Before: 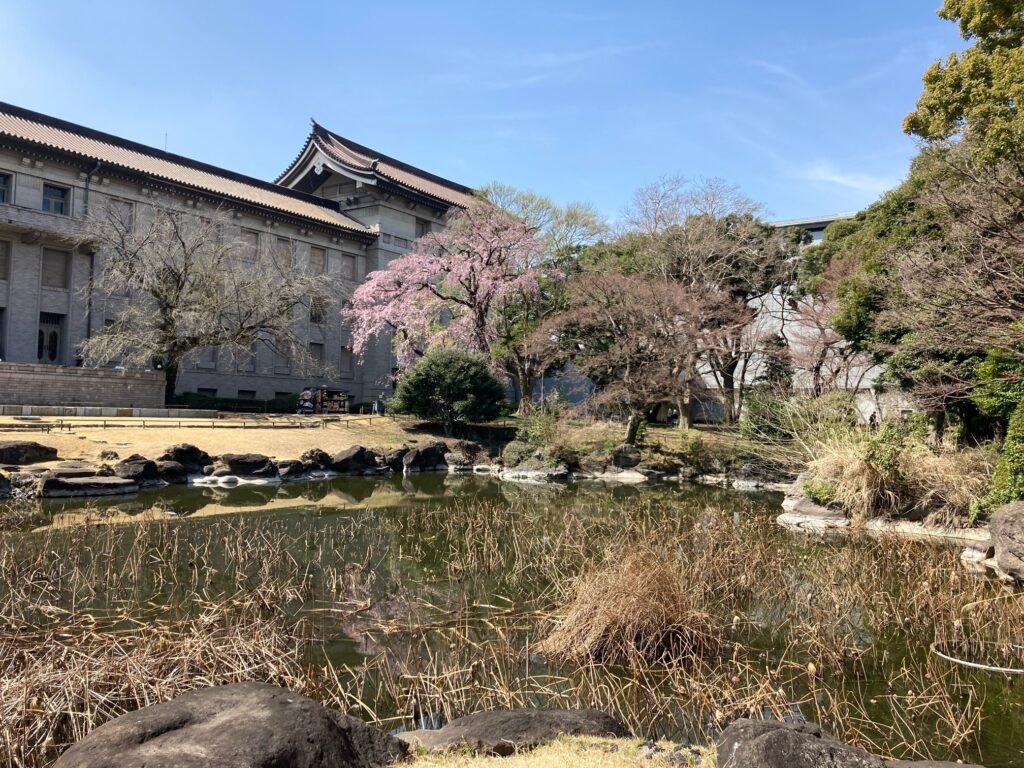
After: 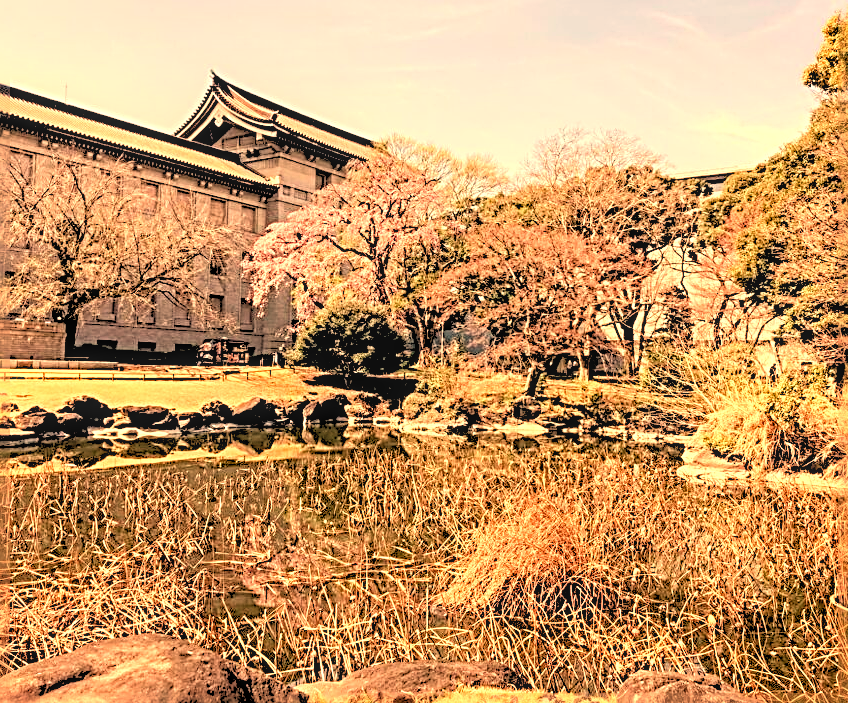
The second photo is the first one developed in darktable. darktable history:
tone equalizer: on, module defaults
rgb levels: levels [[0.027, 0.429, 0.996], [0, 0.5, 1], [0, 0.5, 1]]
local contrast: on, module defaults
sharpen: radius 3.69, amount 0.928
white balance: red 1.467, blue 0.684
exposure: black level correction 0, exposure 0.5 EV, compensate highlight preservation false
crop: left 9.807%, top 6.259%, right 7.334%, bottom 2.177%
contrast brightness saturation: contrast 0.1, brightness 0.02, saturation 0.02
